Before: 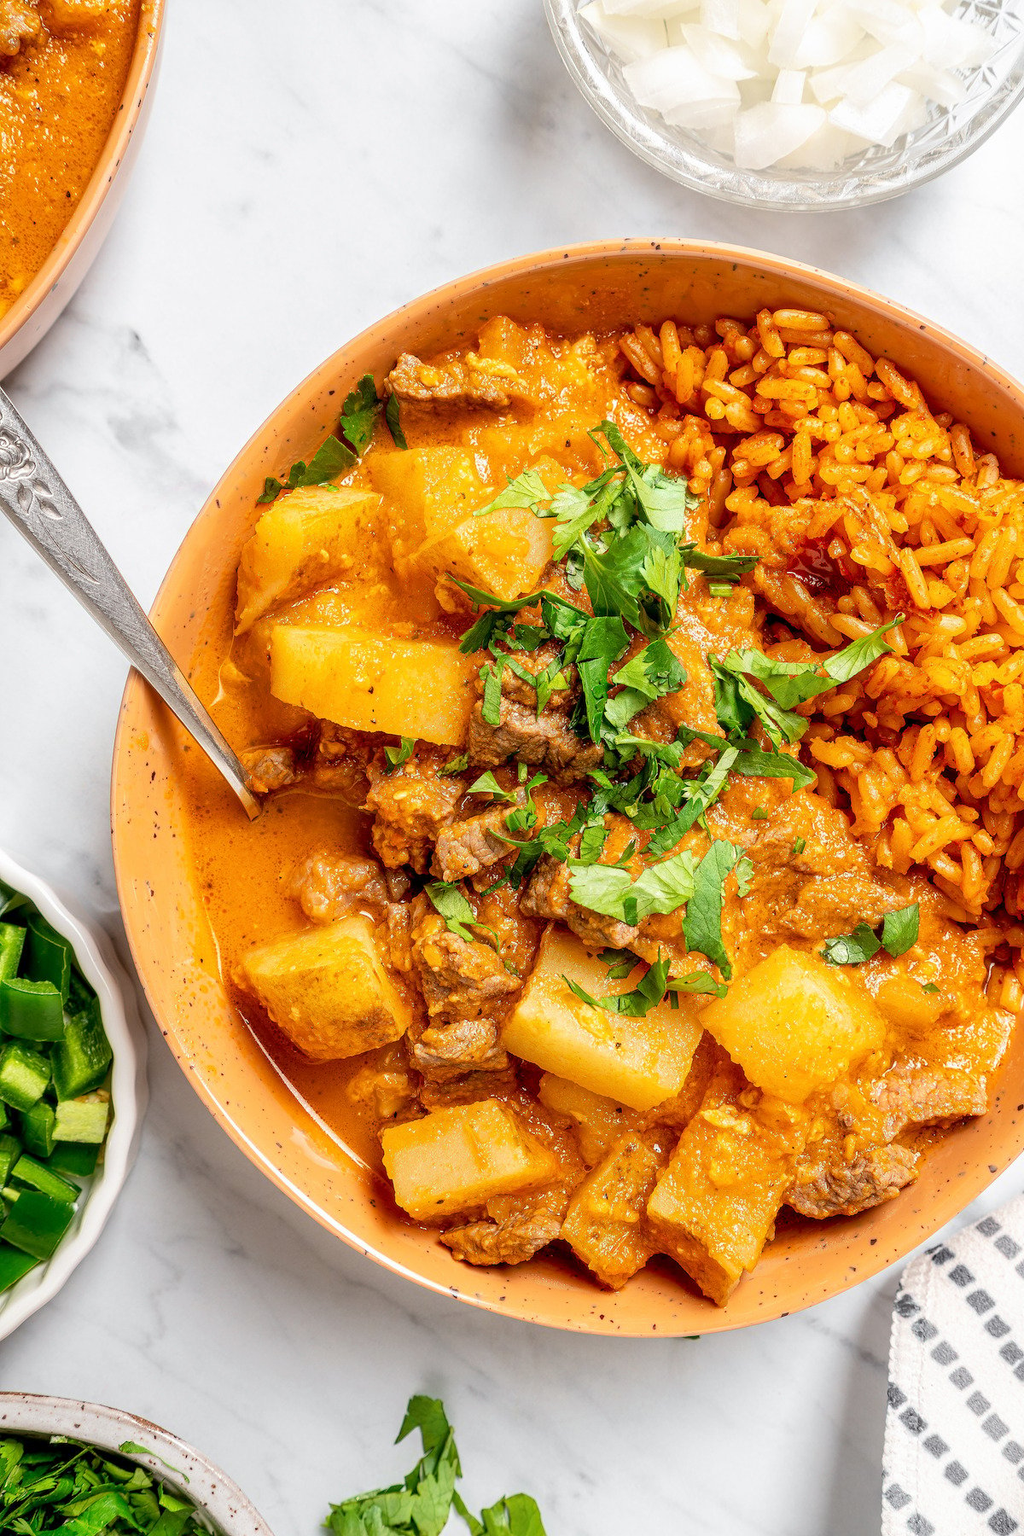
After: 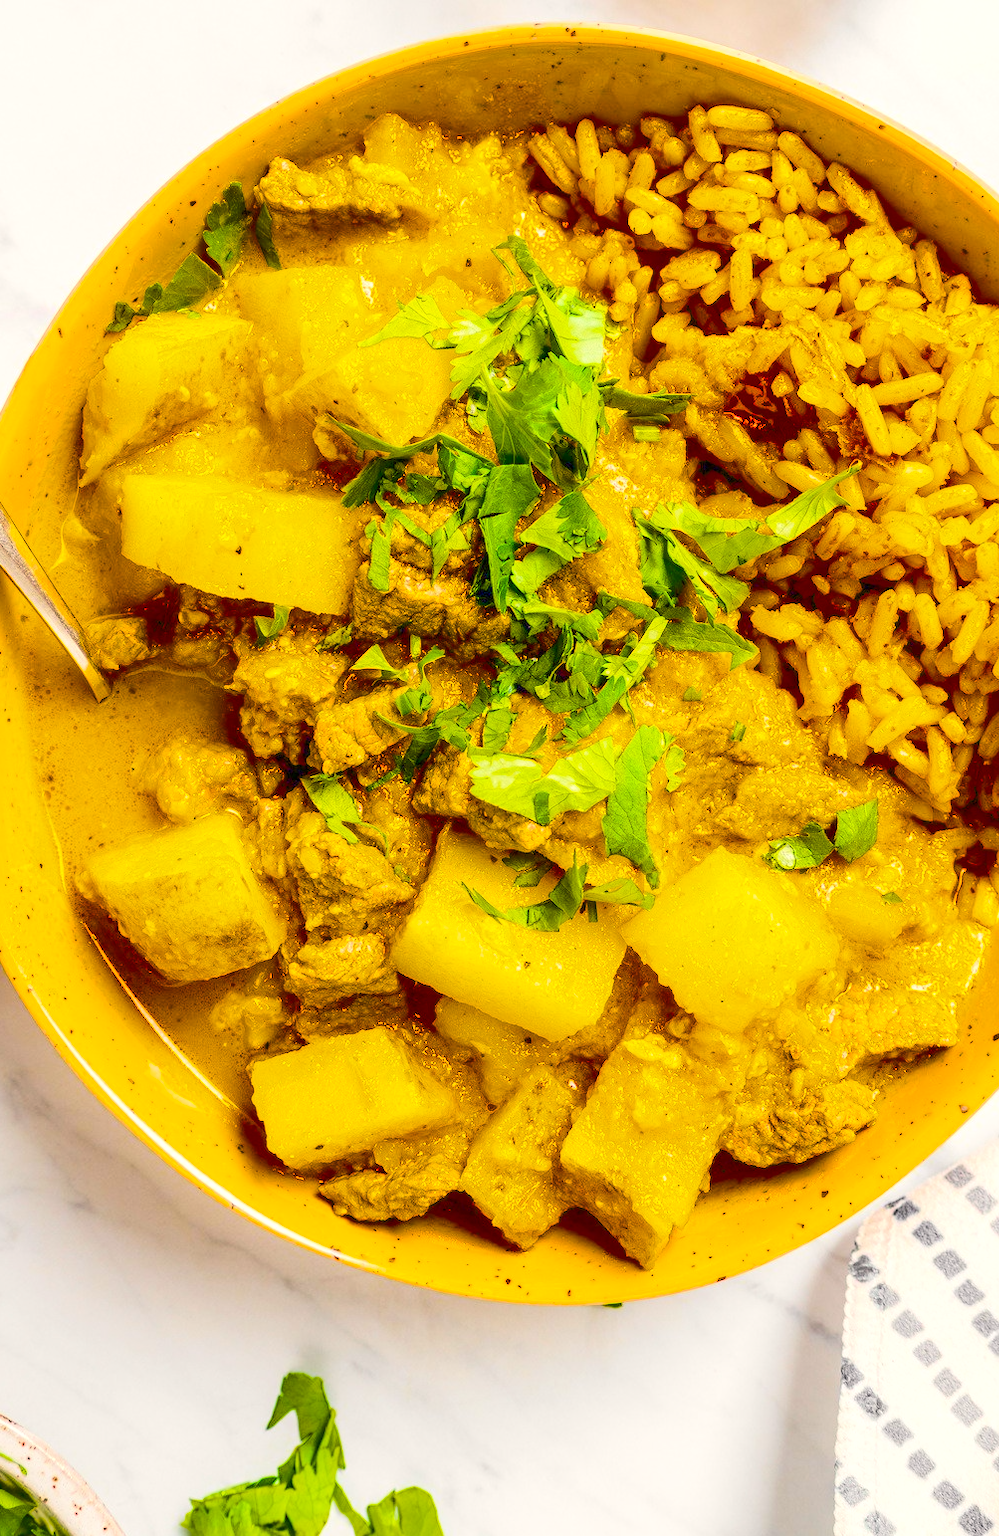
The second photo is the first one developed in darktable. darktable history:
color balance rgb: linear chroma grading › global chroma 40.15%, perceptual saturation grading › global saturation 60.58%, perceptual saturation grading › highlights 20.44%, perceptual saturation grading › shadows -50.36%, perceptual brilliance grading › highlights 2.19%, perceptual brilliance grading › mid-tones -50.36%, perceptual brilliance grading › shadows -50.36%
color calibration: x 0.342, y 0.355, temperature 5146 K
color equalizer: saturation › red 1.26, saturation › orange 1.26, saturation › yellow 1.26, saturation › green 1.26, saturation › cyan 1.26, saturation › blue 1.26, saturation › lavender 1.26, saturation › magenta 1.26
crop: left 16.315%, top 14.246%
